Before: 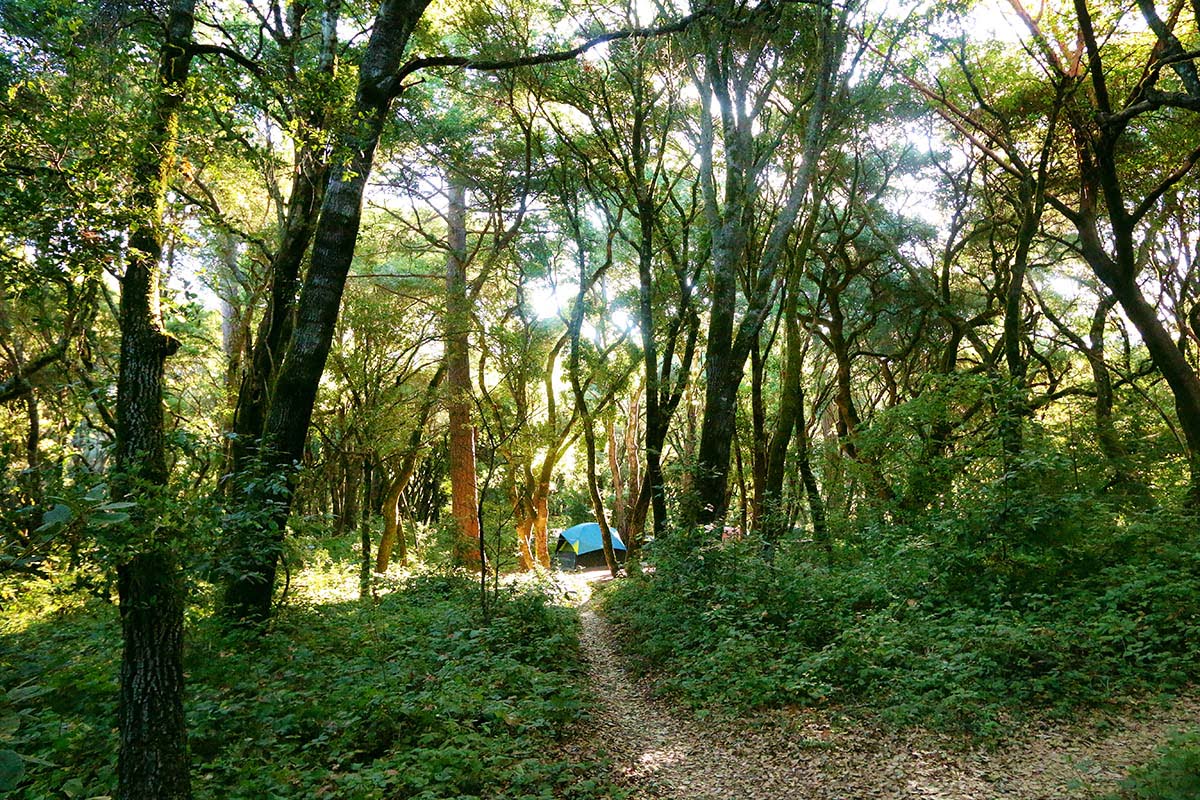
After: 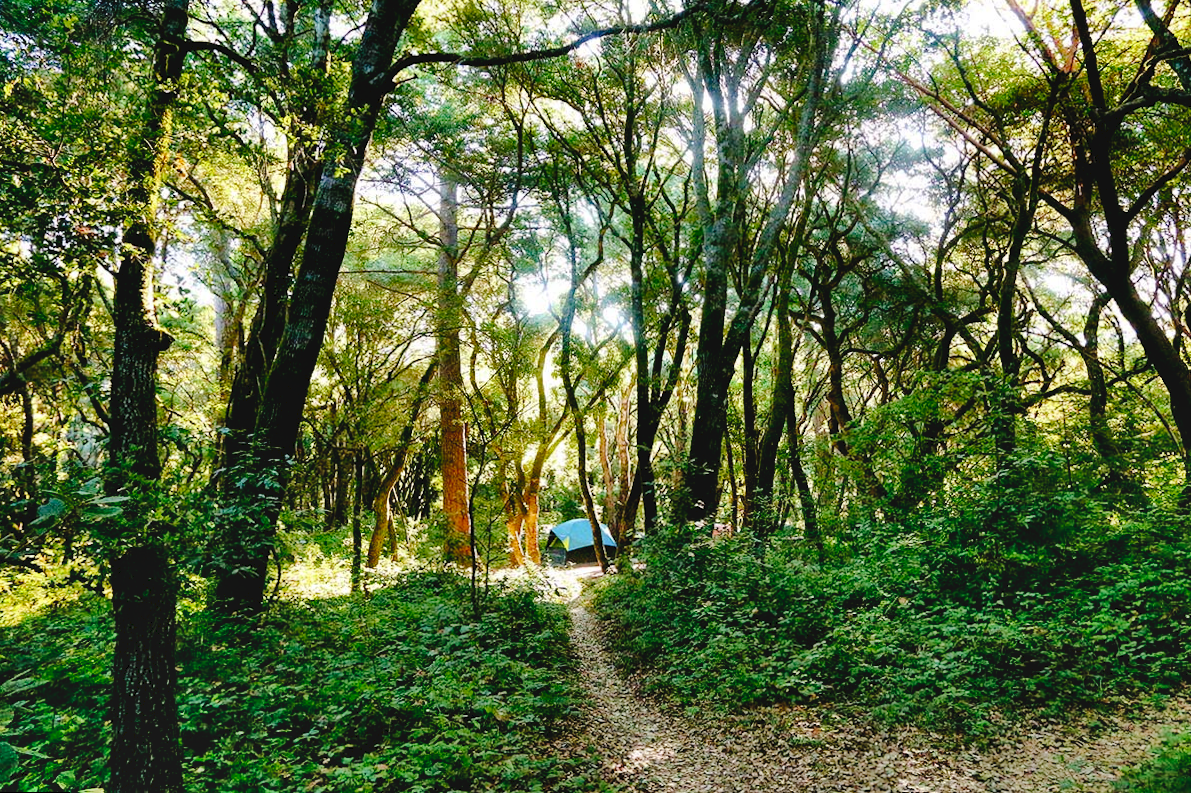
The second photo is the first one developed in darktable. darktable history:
rotate and perspective: rotation 0.192°, lens shift (horizontal) -0.015, crop left 0.005, crop right 0.996, crop top 0.006, crop bottom 0.99
shadows and highlights: shadows 60, soften with gaussian
tone curve: curves: ch0 [(0, 0) (0.003, 0.048) (0.011, 0.048) (0.025, 0.048) (0.044, 0.049) (0.069, 0.048) (0.1, 0.052) (0.136, 0.071) (0.177, 0.109) (0.224, 0.157) (0.277, 0.233) (0.335, 0.32) (0.399, 0.404) (0.468, 0.496) (0.543, 0.582) (0.623, 0.653) (0.709, 0.738) (0.801, 0.811) (0.898, 0.895) (1, 1)], preserve colors none
